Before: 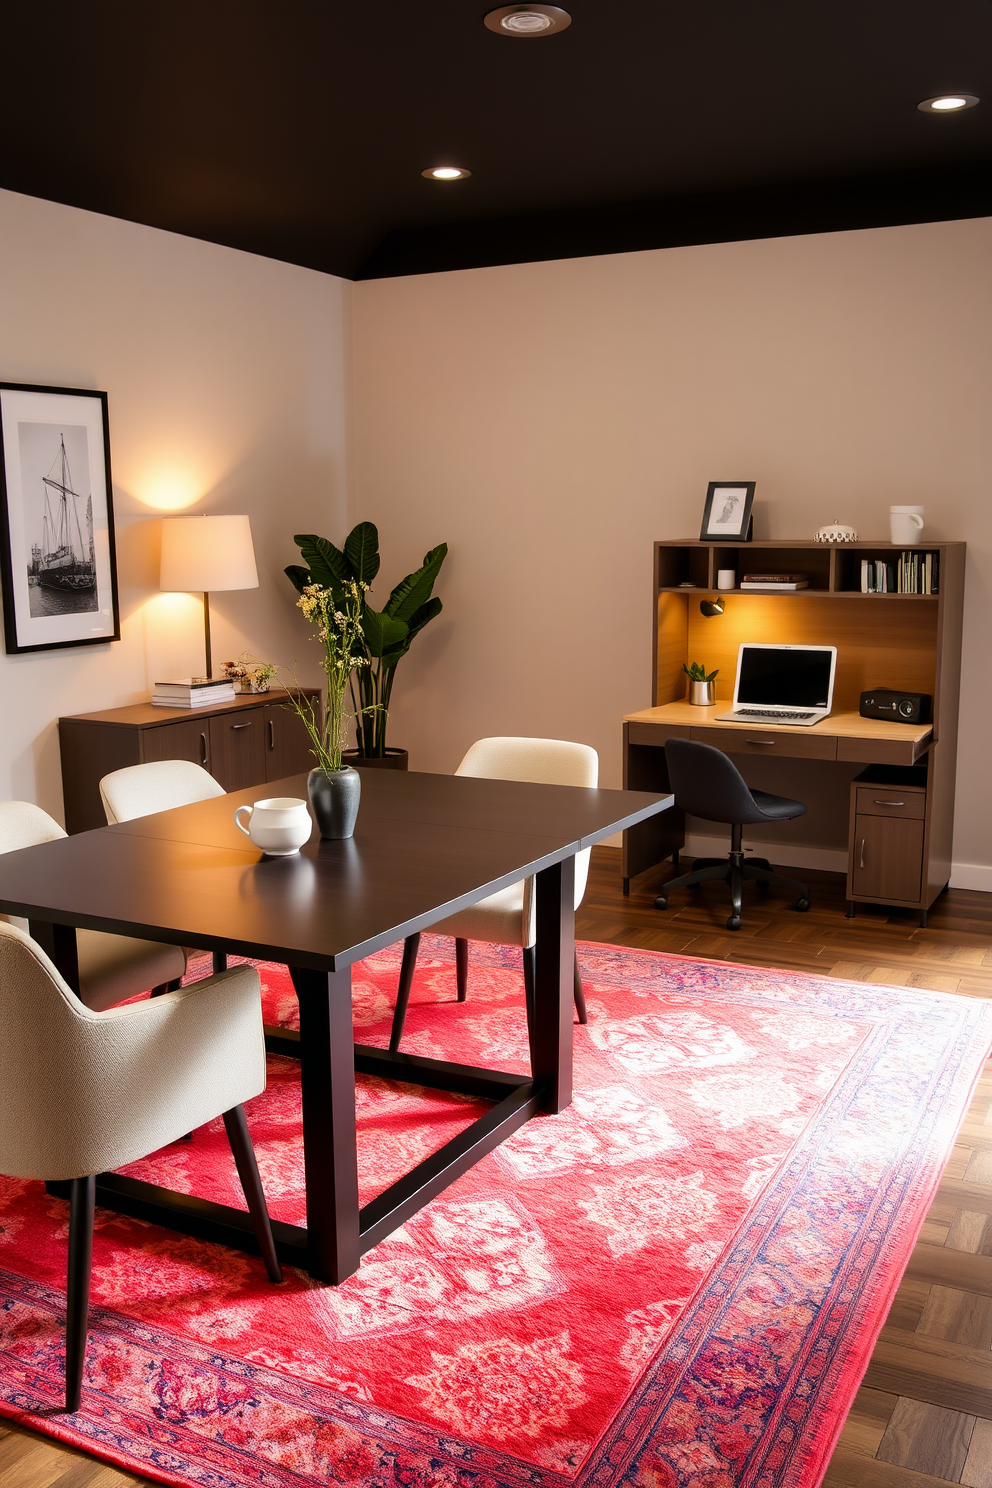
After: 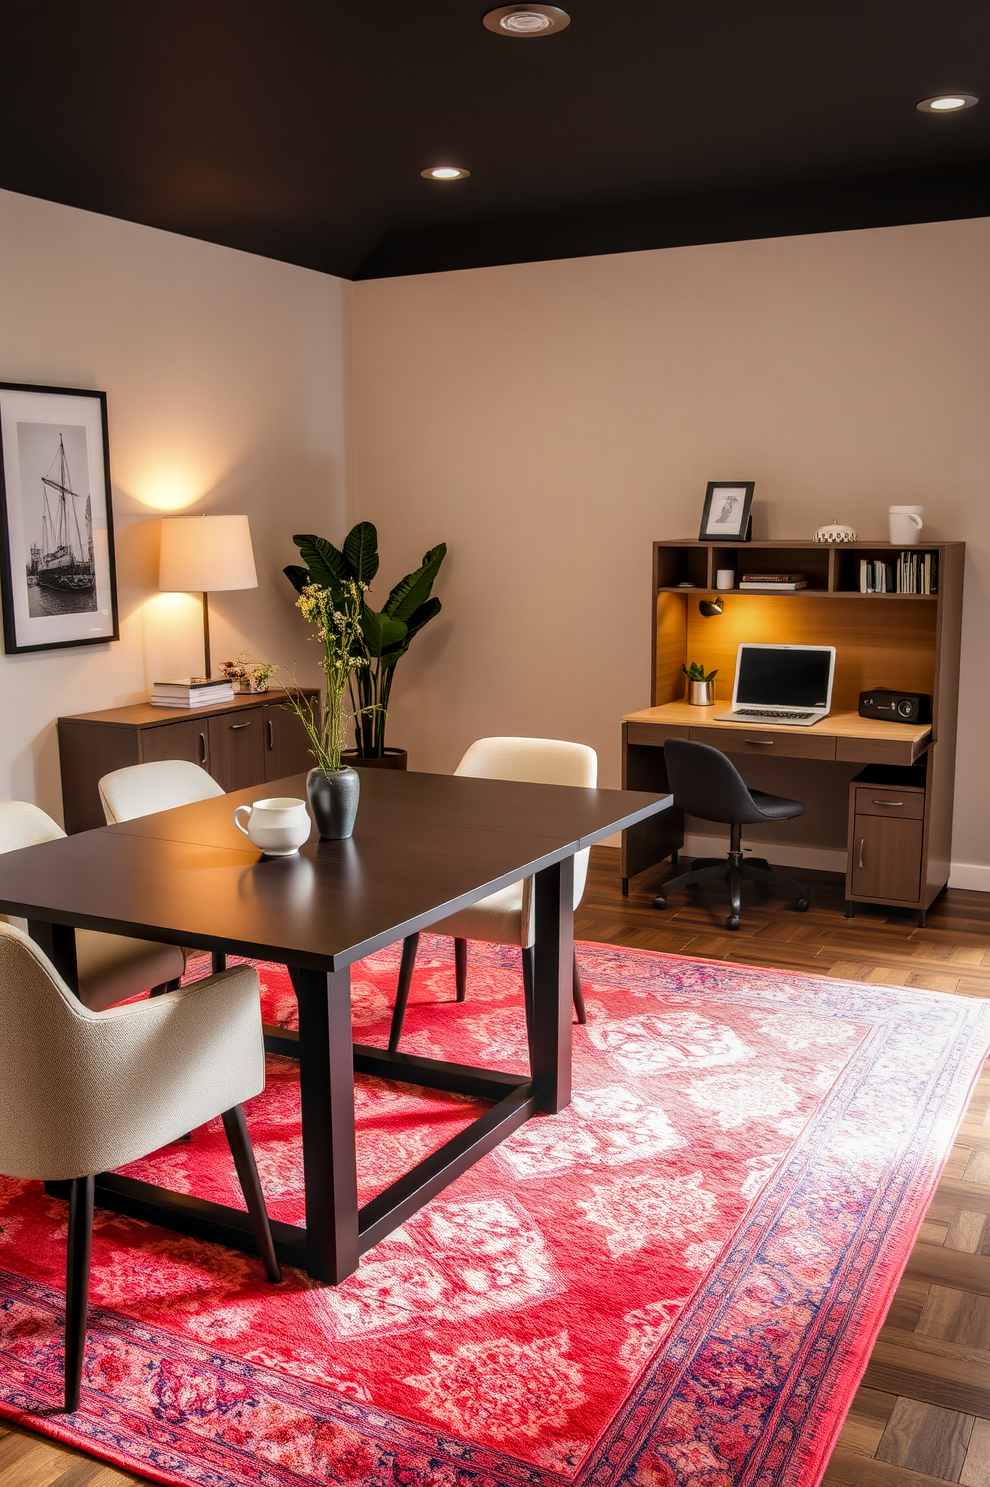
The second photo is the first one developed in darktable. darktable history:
local contrast: highlights 6%, shadows 6%, detail 133%
crop: left 0.186%
